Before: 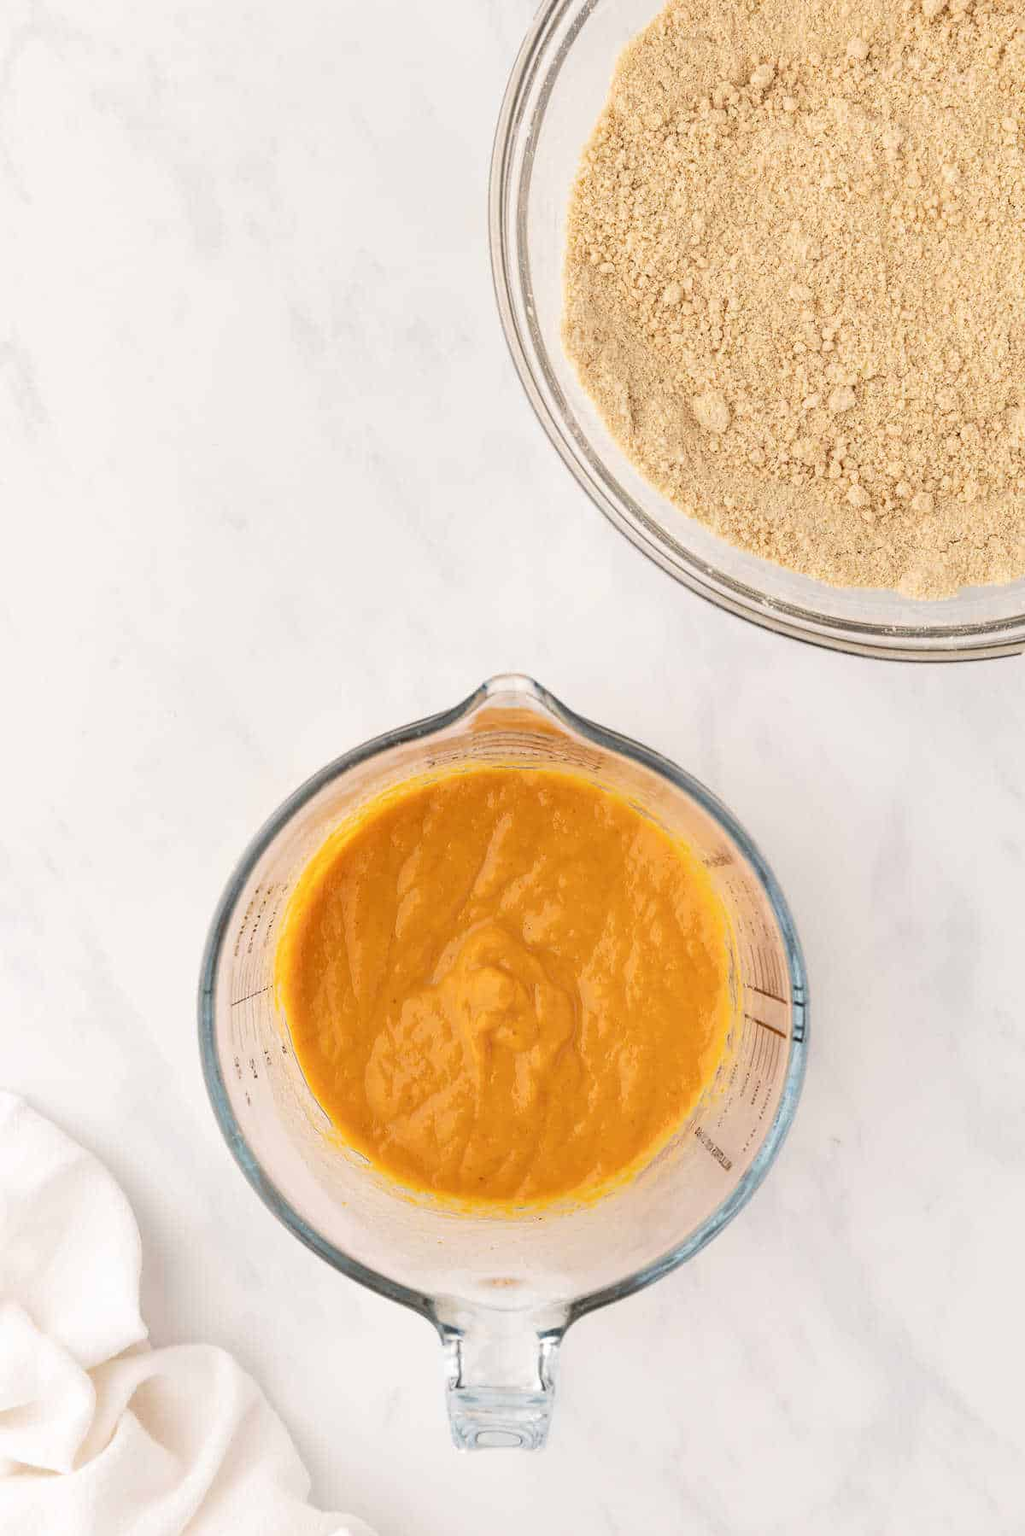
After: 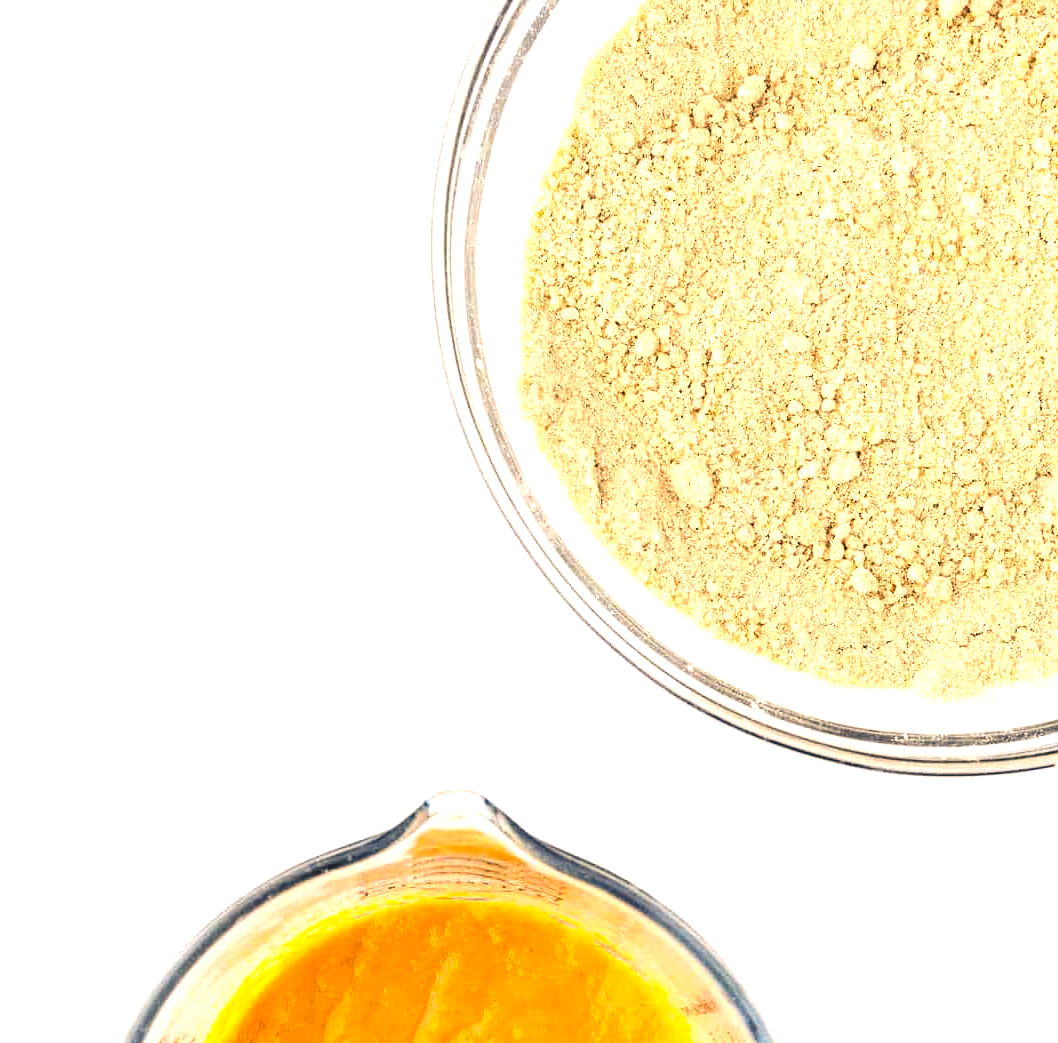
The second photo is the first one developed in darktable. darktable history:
color balance rgb: shadows lift › luminance -40.865%, shadows lift › chroma 13.864%, shadows lift › hue 259.42°, perceptual saturation grading › global saturation 19.408%
crop and rotate: left 11.818%, bottom 41.982%
tone equalizer: -8 EV -1.12 EV, -7 EV -0.986 EV, -6 EV -0.865 EV, -5 EV -0.589 EV, -3 EV 0.599 EV, -2 EV 0.867 EV, -1 EV 0.986 EV, +0 EV 1.06 EV, edges refinement/feathering 500, mask exposure compensation -1.57 EV, preserve details no
